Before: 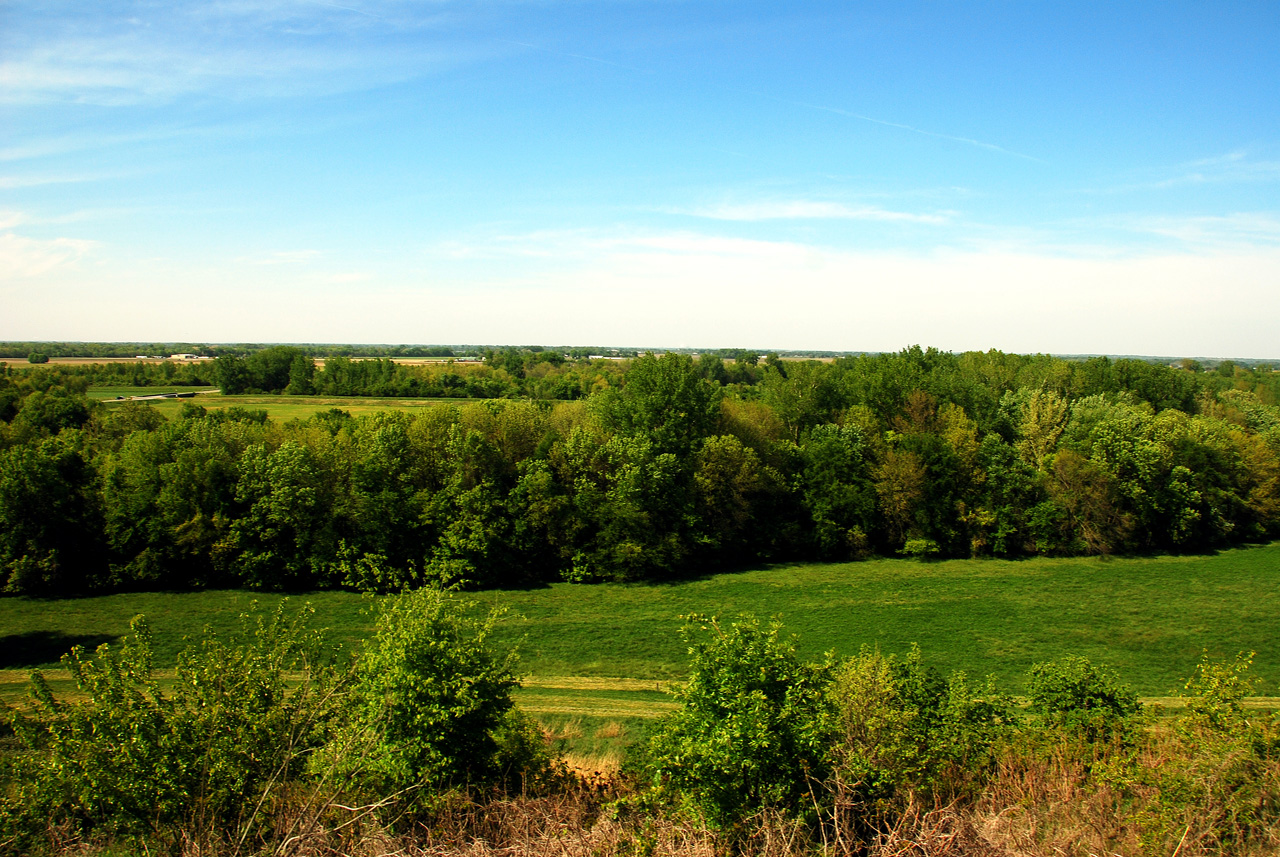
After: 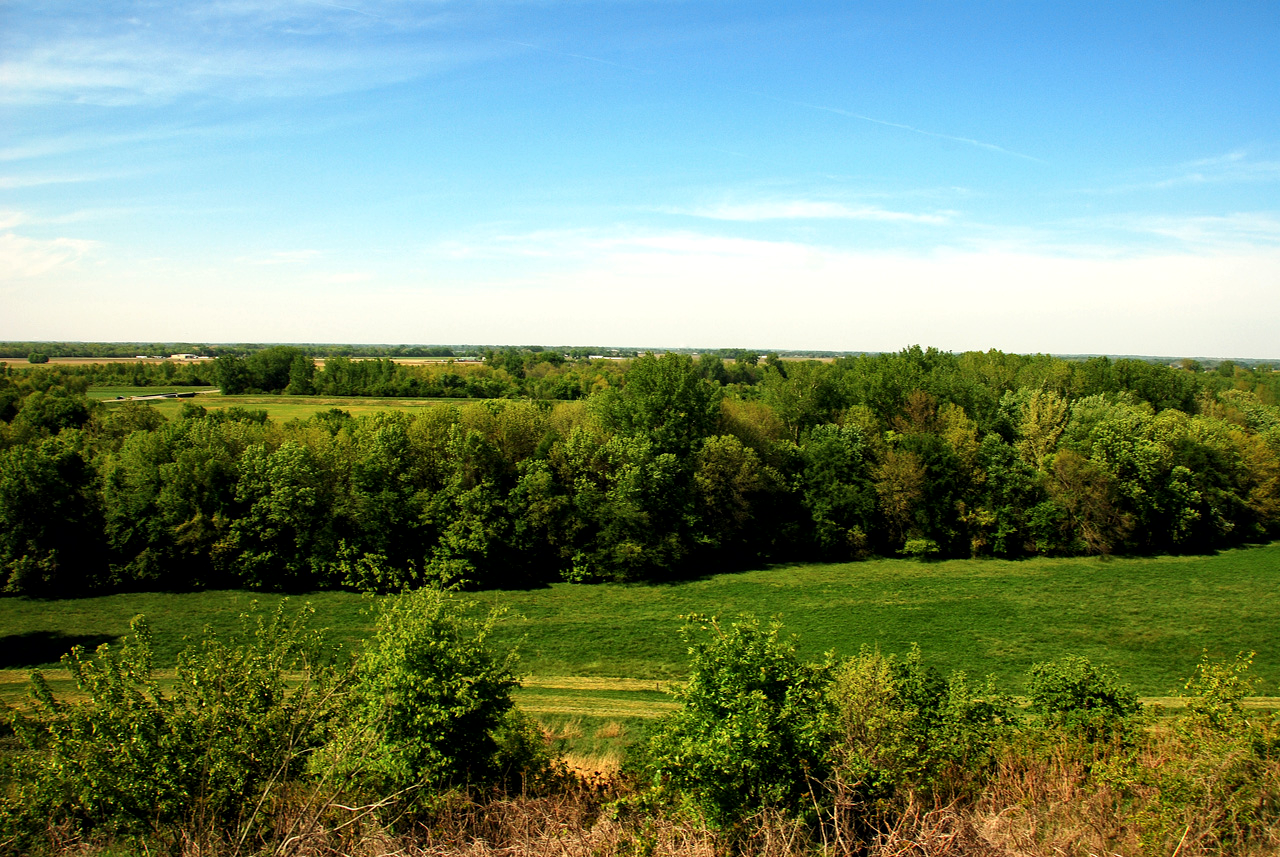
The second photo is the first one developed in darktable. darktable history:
local contrast: mode bilateral grid, contrast 20, coarseness 49, detail 130%, midtone range 0.2
